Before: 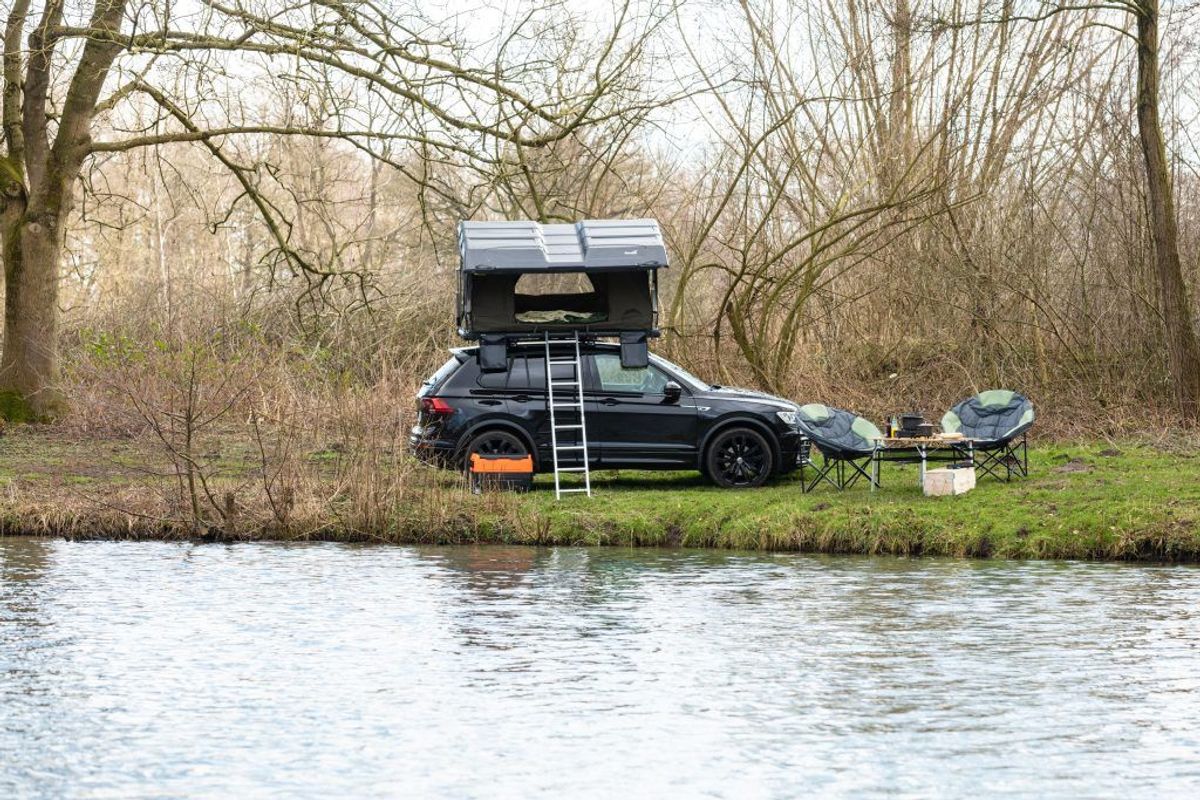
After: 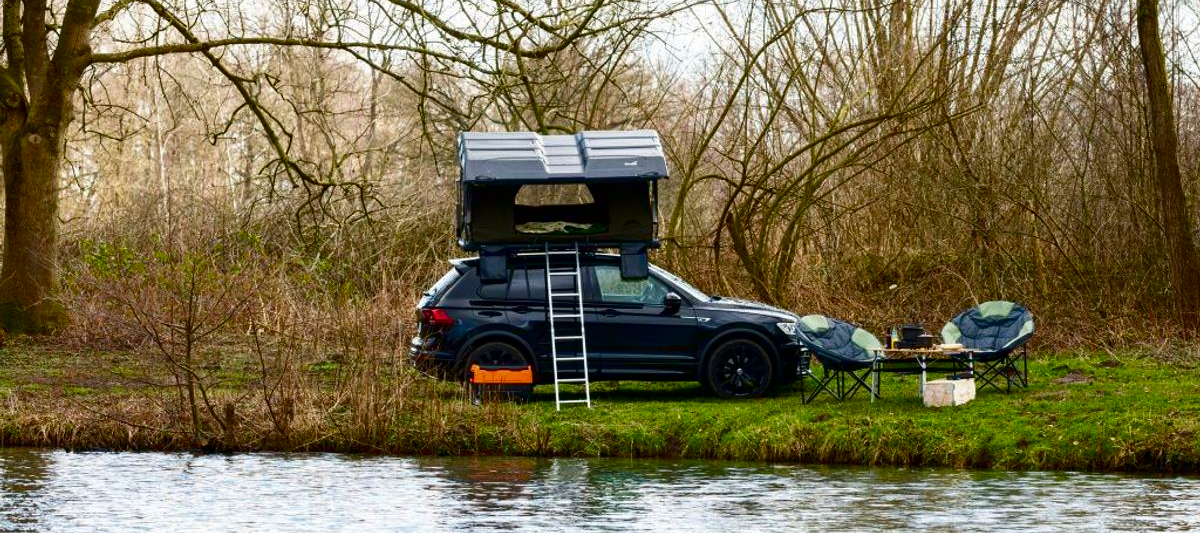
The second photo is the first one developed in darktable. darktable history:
color balance rgb: shadows lift › luminance -10.047%, shadows lift › chroma 0.667%, shadows lift › hue 114.81°, perceptual saturation grading › global saturation 20%, perceptual saturation grading › highlights -25.173%, perceptual saturation grading › shadows 49.91%, global vibrance 20%
crop: top 11.145%, bottom 22.123%
contrast brightness saturation: contrast 0.102, brightness -0.279, saturation 0.147
